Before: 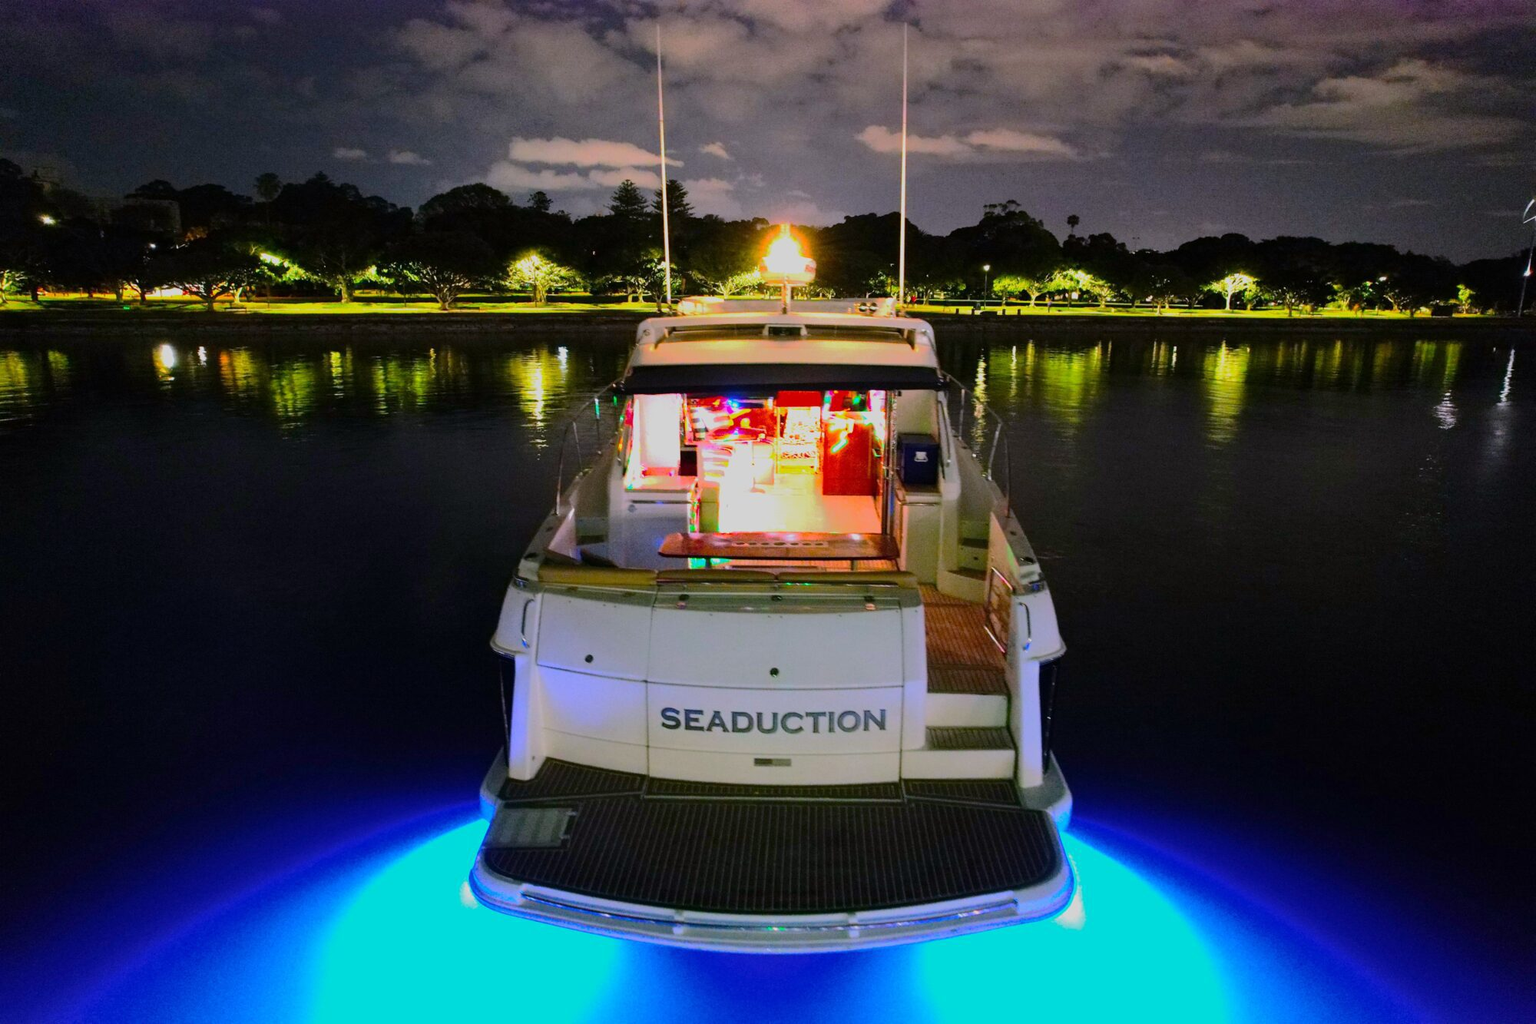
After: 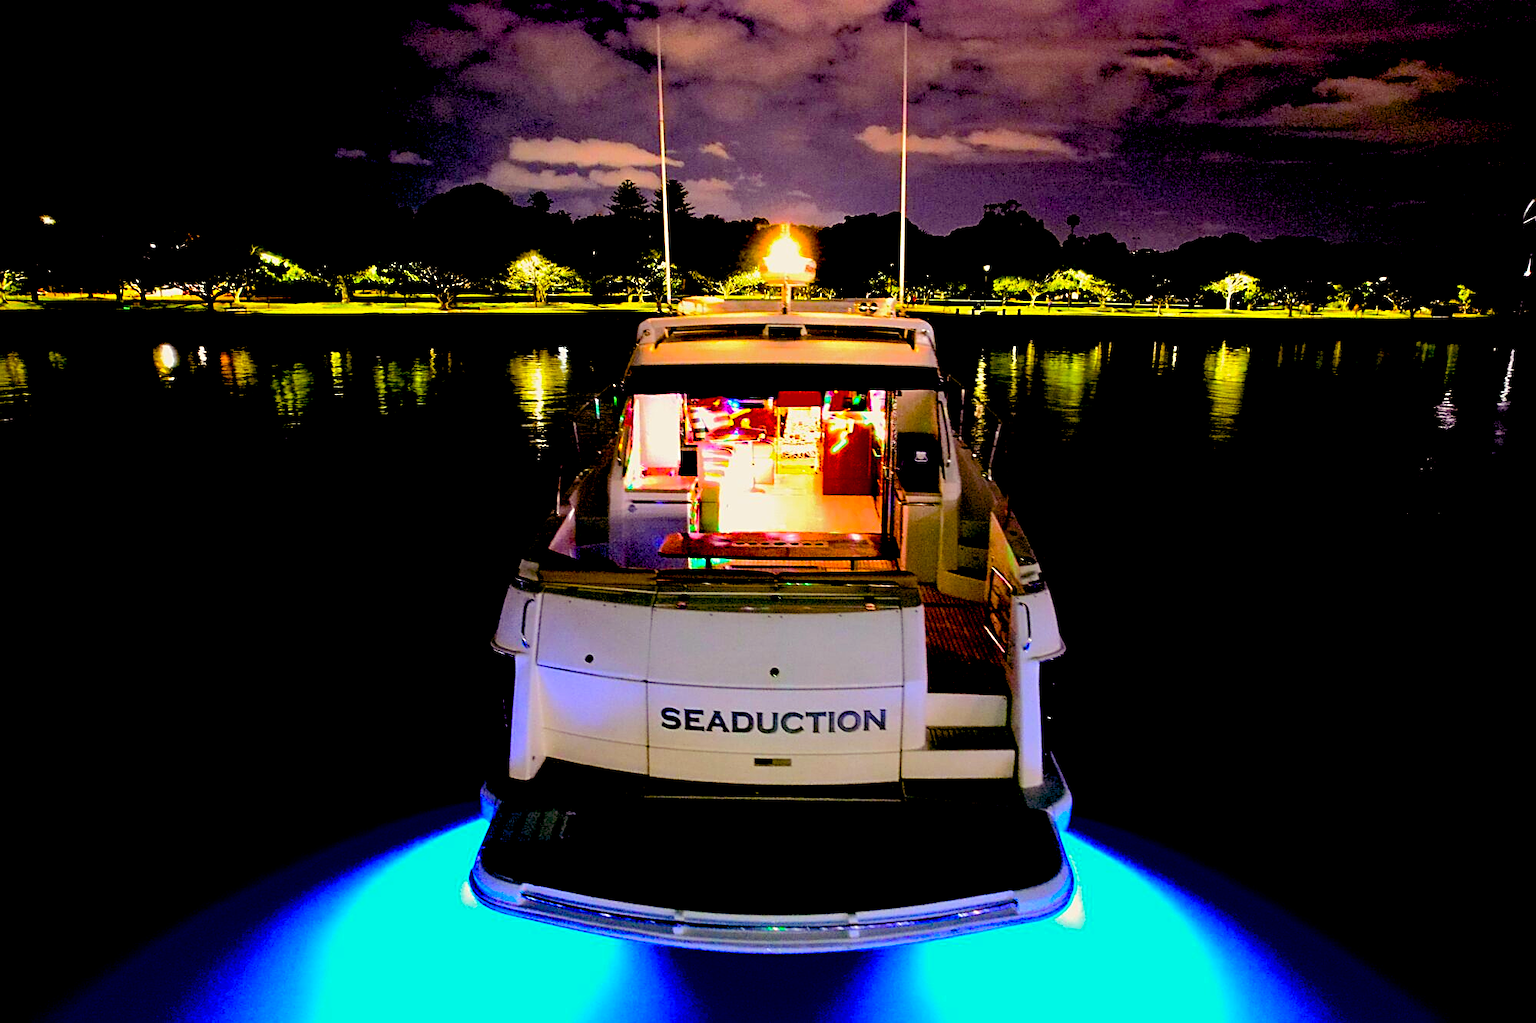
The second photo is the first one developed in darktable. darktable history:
exposure: black level correction 0.047, exposure 0.013 EV, compensate highlight preservation false
sharpen: on, module defaults
color balance rgb: shadows lift › luminance -21.66%, shadows lift › chroma 8.98%, shadows lift › hue 283.37°, power › chroma 1.55%, power › hue 25.59°, highlights gain › luminance 6.08%, highlights gain › chroma 2.55%, highlights gain › hue 90°, global offset › luminance -0.87%, perceptual saturation grading › global saturation 27.49%, perceptual saturation grading › highlights -28.39%, perceptual saturation grading › mid-tones 15.22%, perceptual saturation grading › shadows 33.98%, perceptual brilliance grading › highlights 10%, perceptual brilliance grading › mid-tones 5%
